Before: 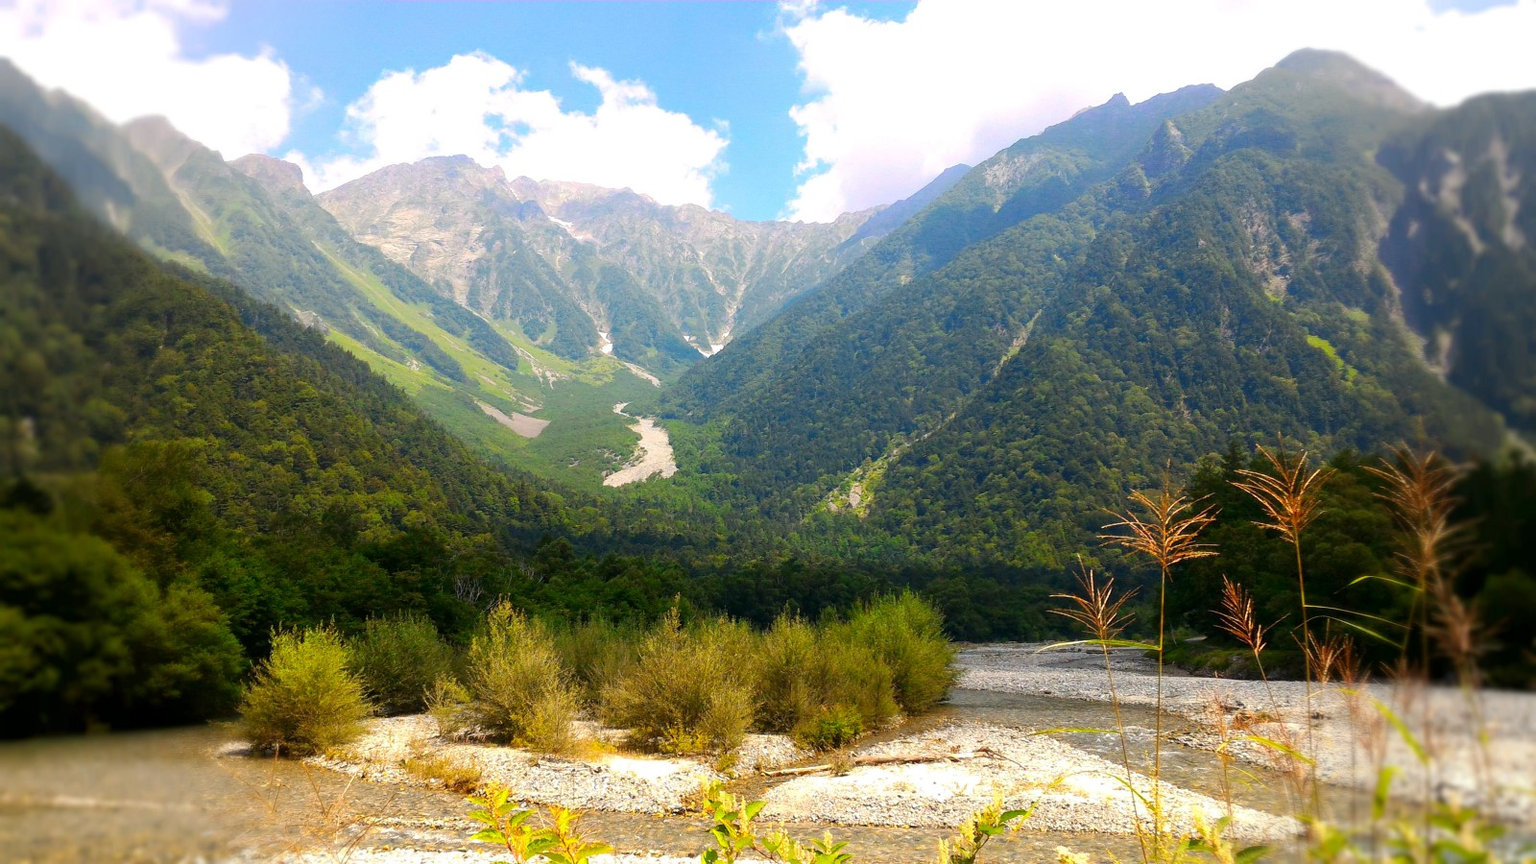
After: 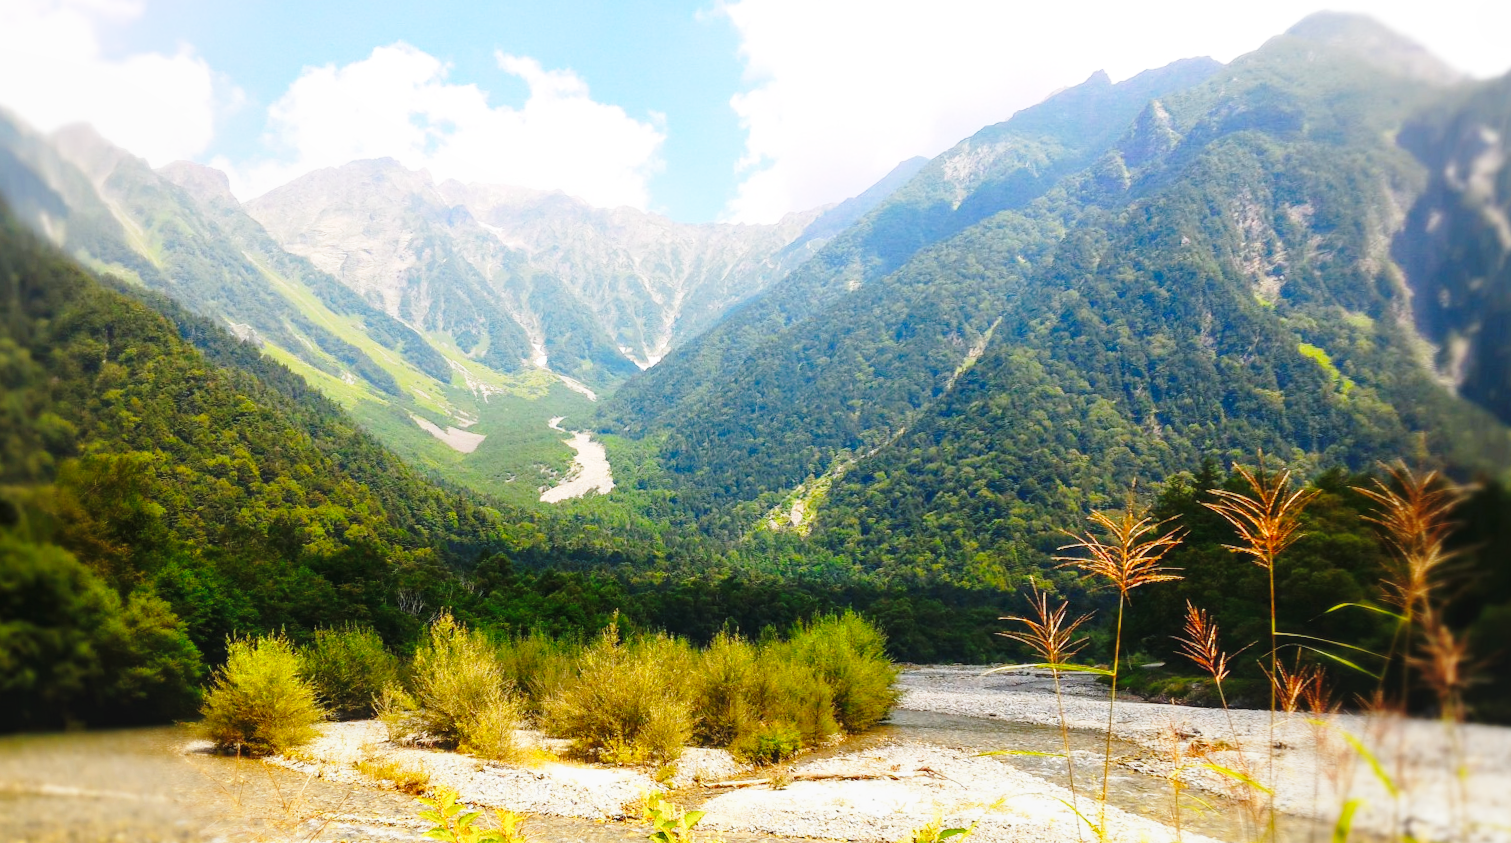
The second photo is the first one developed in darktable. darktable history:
local contrast: detail 110%
rotate and perspective: rotation 0.062°, lens shift (vertical) 0.115, lens shift (horizontal) -0.133, crop left 0.047, crop right 0.94, crop top 0.061, crop bottom 0.94
base curve: curves: ch0 [(0, 0) (0.028, 0.03) (0.121, 0.232) (0.46, 0.748) (0.859, 0.968) (1, 1)], preserve colors none
